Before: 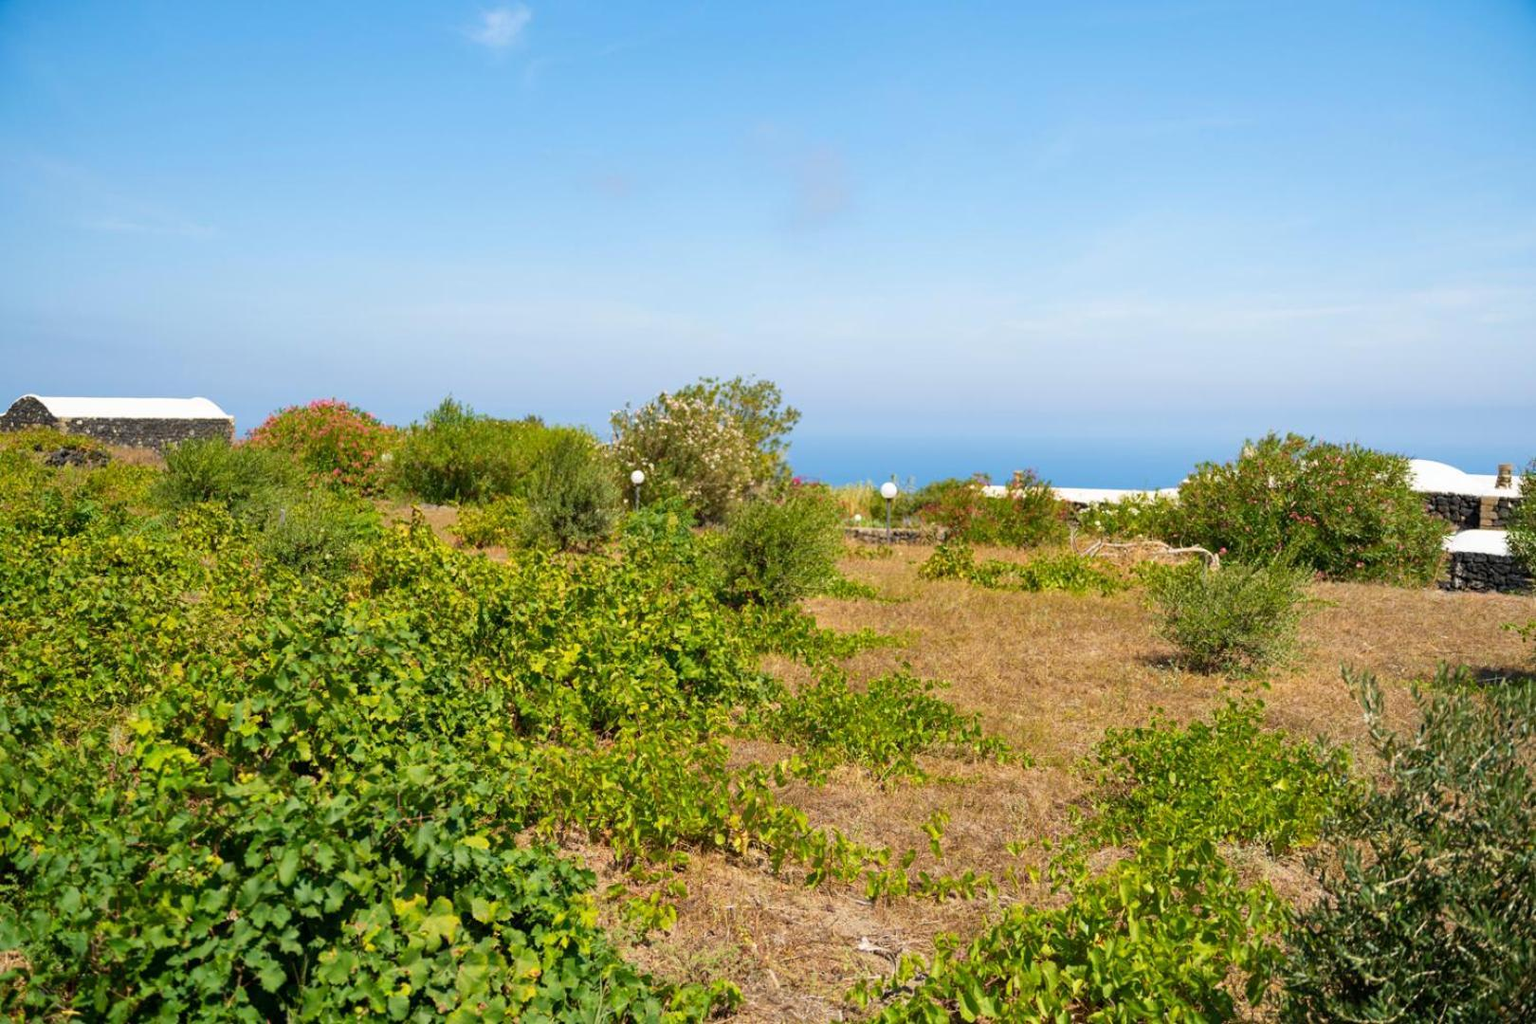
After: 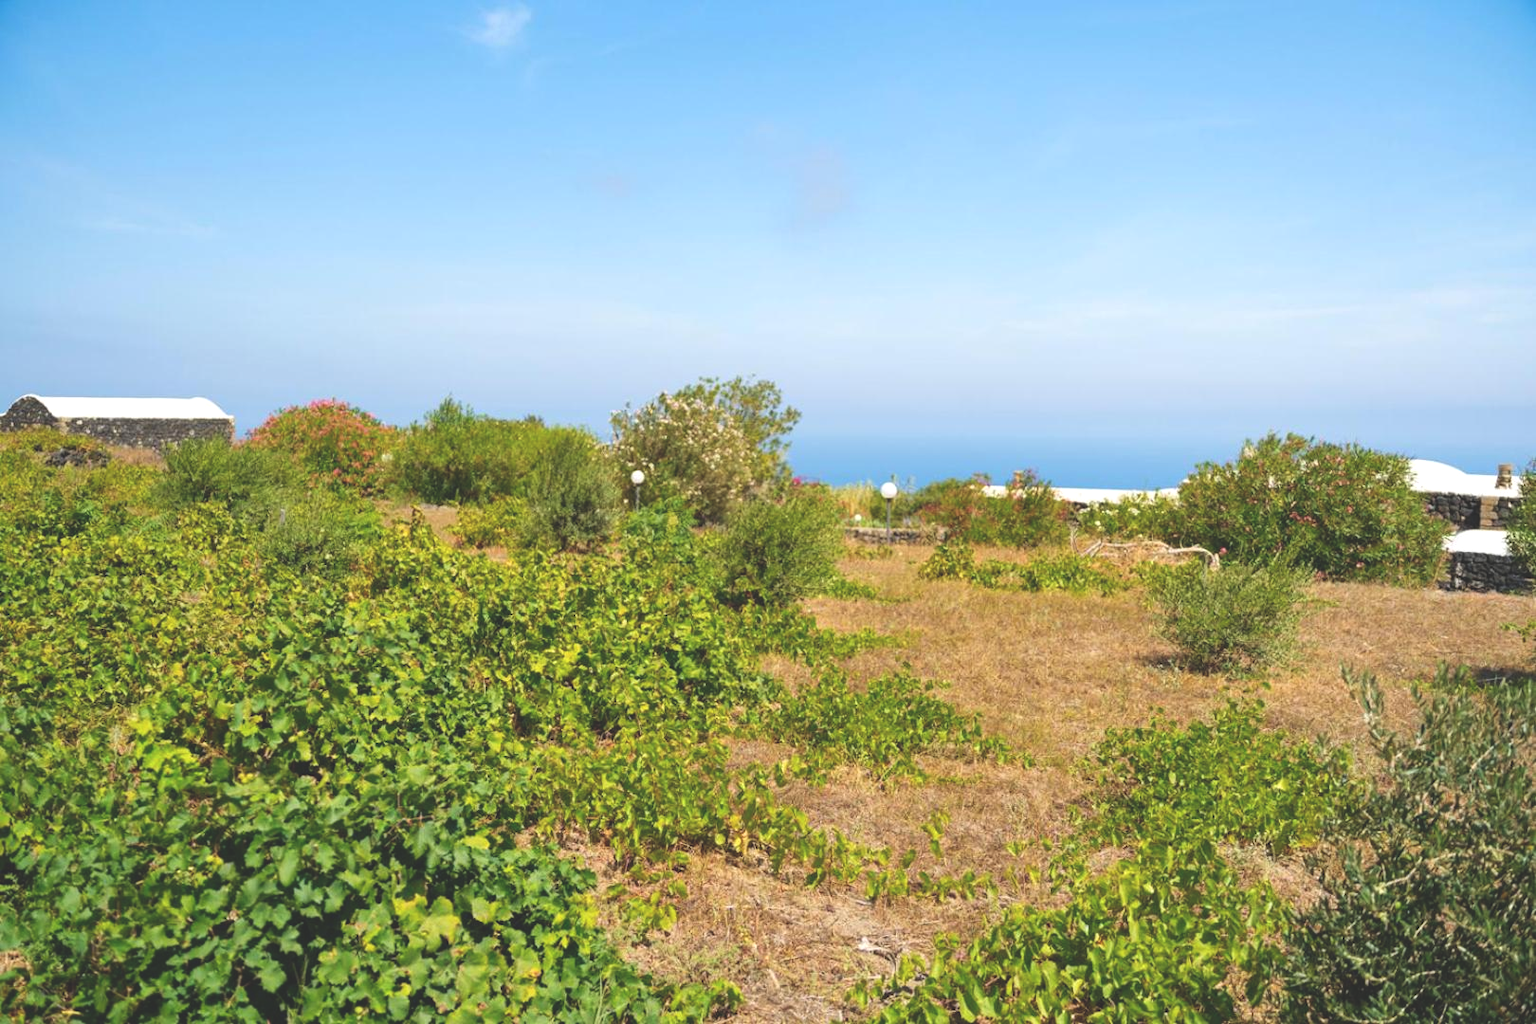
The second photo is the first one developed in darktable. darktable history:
levels: levels [0, 0.476, 0.951]
base curve: curves: ch0 [(0, 0) (0.283, 0.295) (1, 1)], preserve colors none
exposure: black level correction -0.023, exposure -0.039 EV, compensate highlight preservation false
